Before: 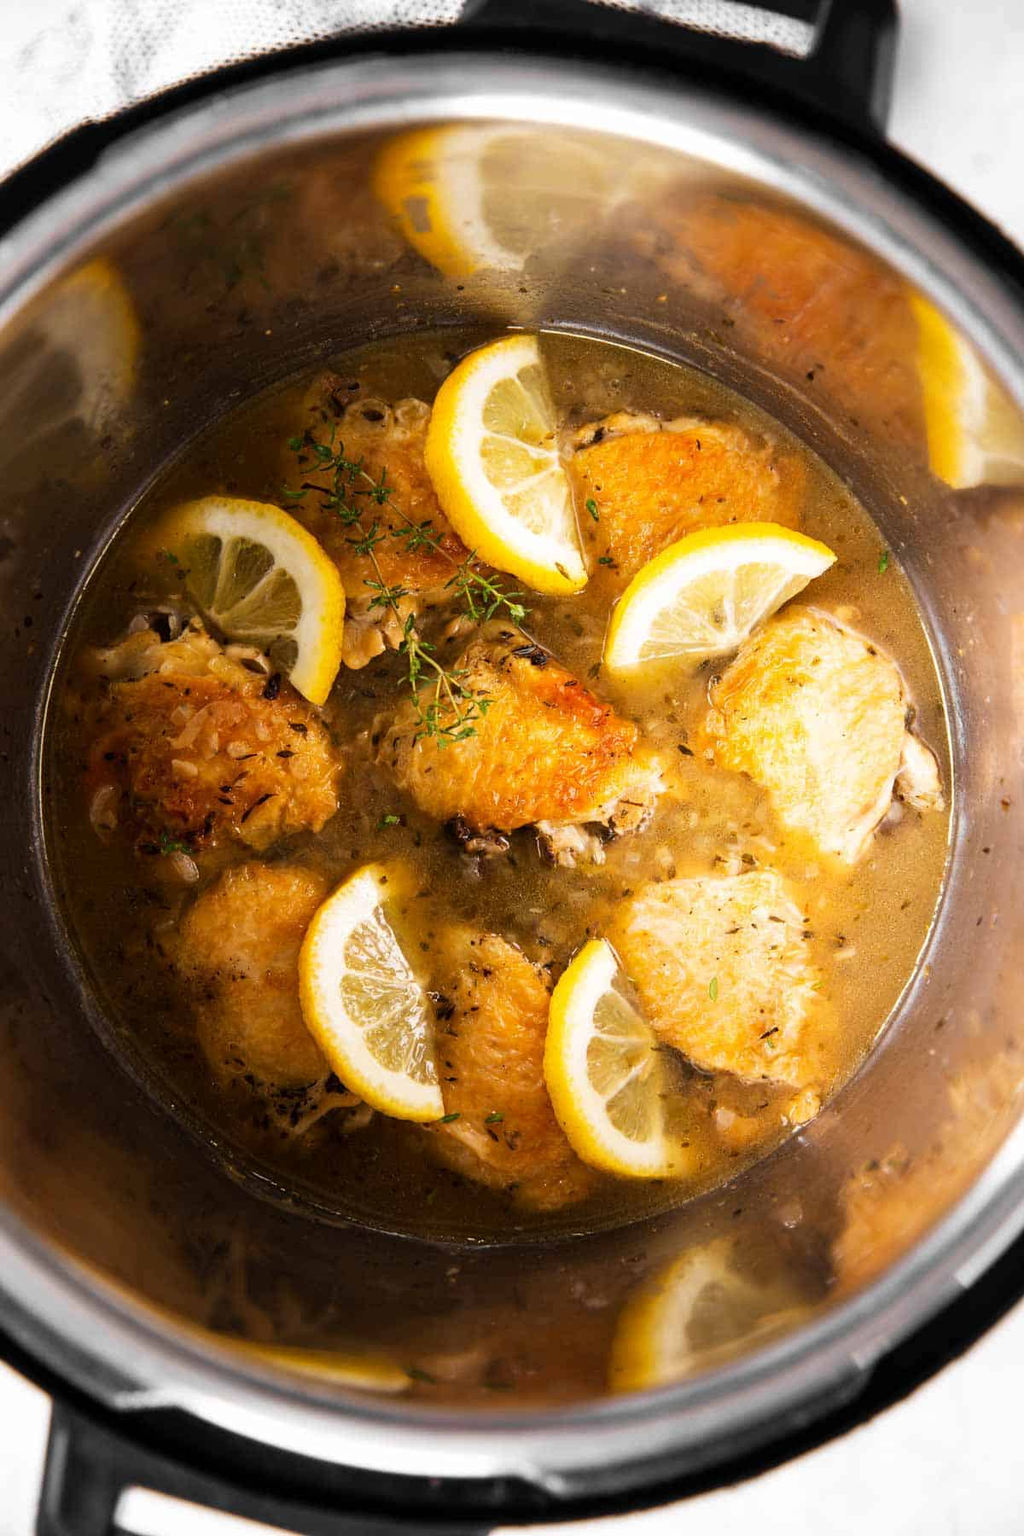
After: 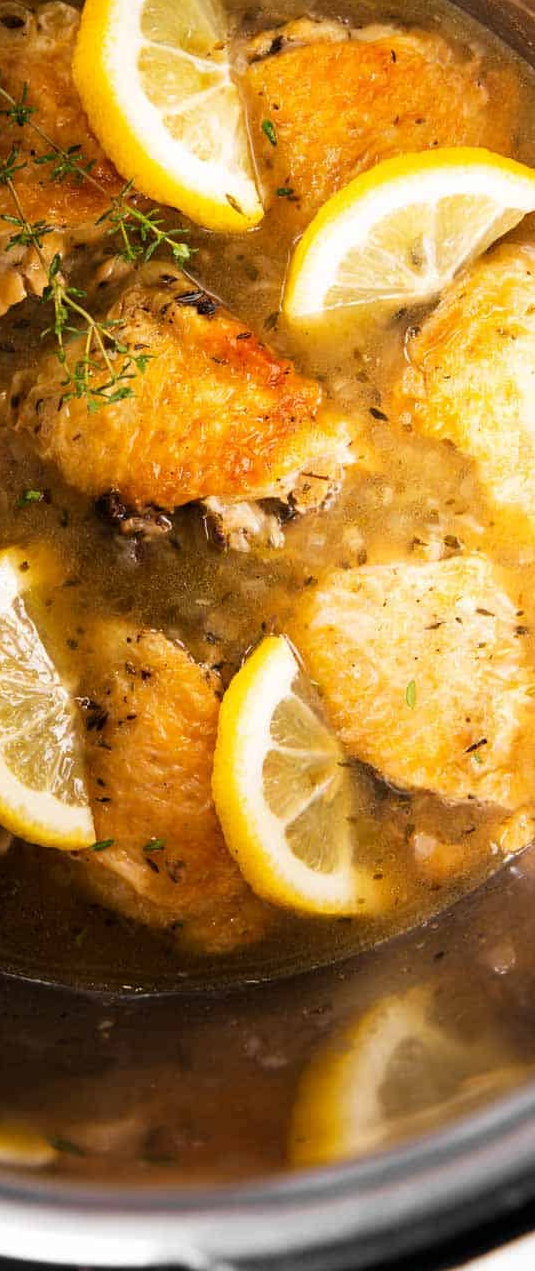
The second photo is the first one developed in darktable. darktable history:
crop: left 35.47%, top 25.879%, right 19.942%, bottom 3.456%
